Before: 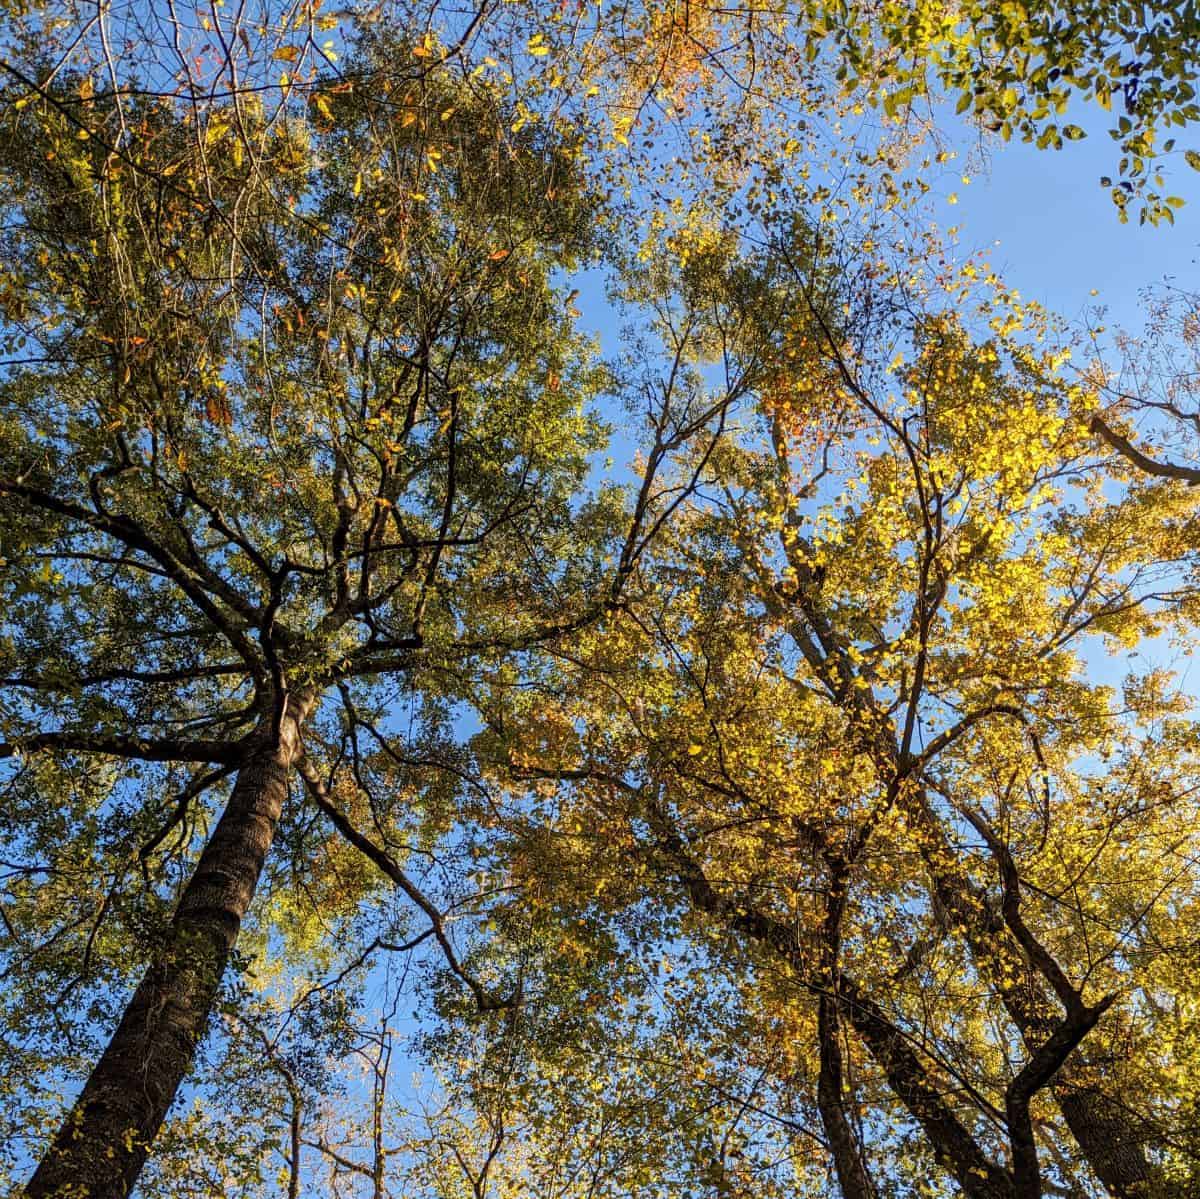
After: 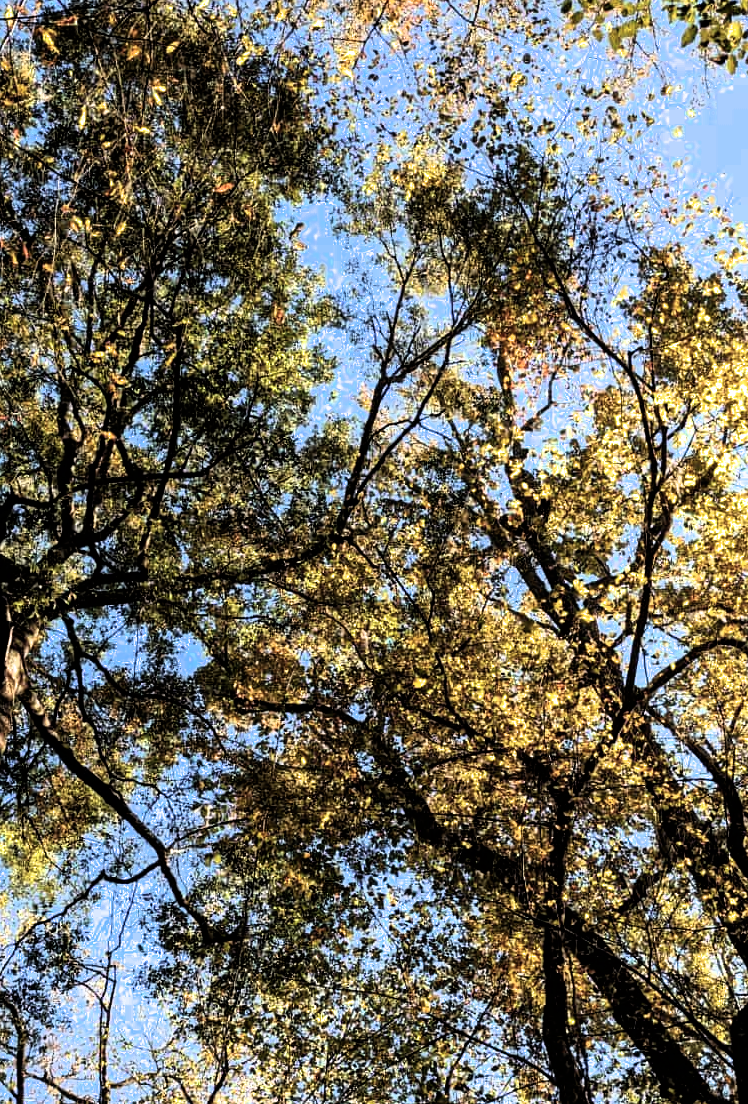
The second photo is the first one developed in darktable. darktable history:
filmic rgb: black relative exposure -8.2 EV, white relative exposure 2.2 EV, threshold 3 EV, hardness 7.11, latitude 85.74%, contrast 1.696, highlights saturation mix -4%, shadows ↔ highlights balance -2.69%, color science v5 (2021), contrast in shadows safe, contrast in highlights safe, enable highlight reconstruction true
crop and rotate: left 22.918%, top 5.629%, right 14.711%, bottom 2.247%
